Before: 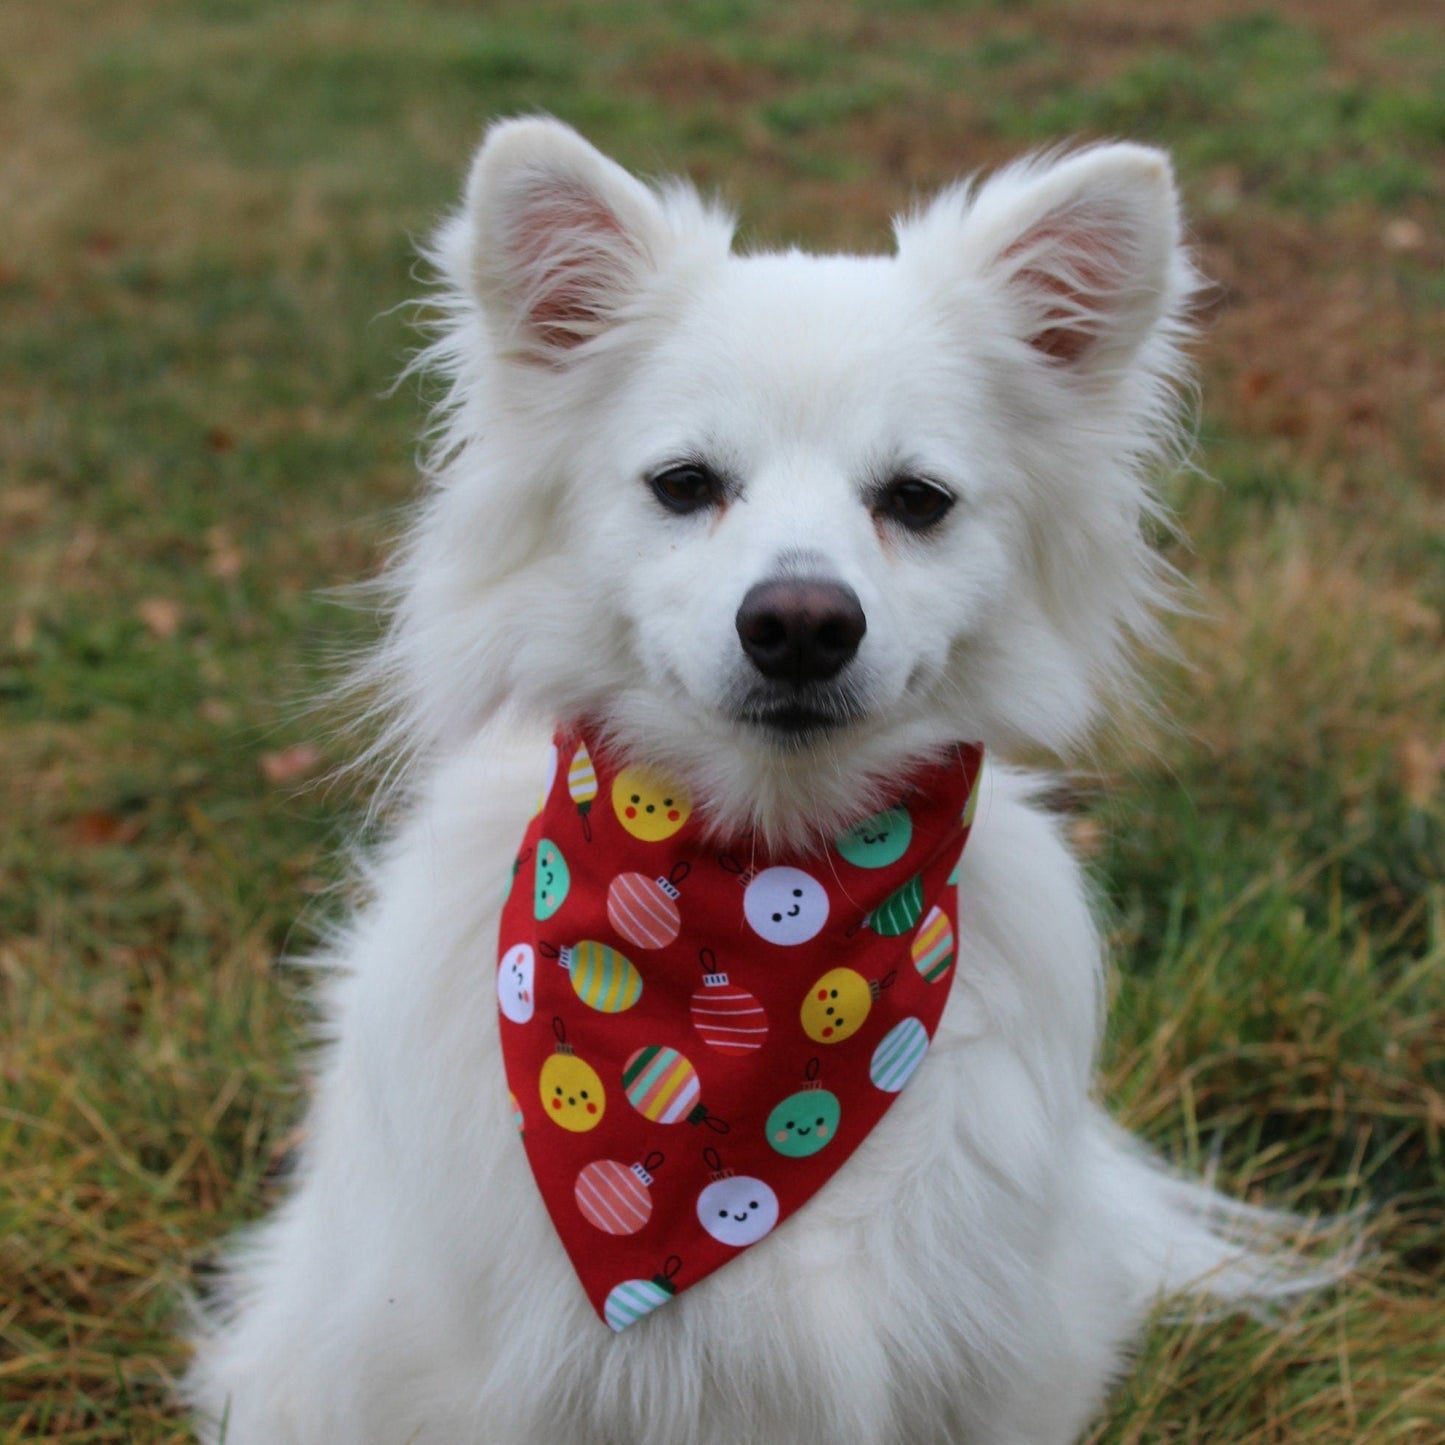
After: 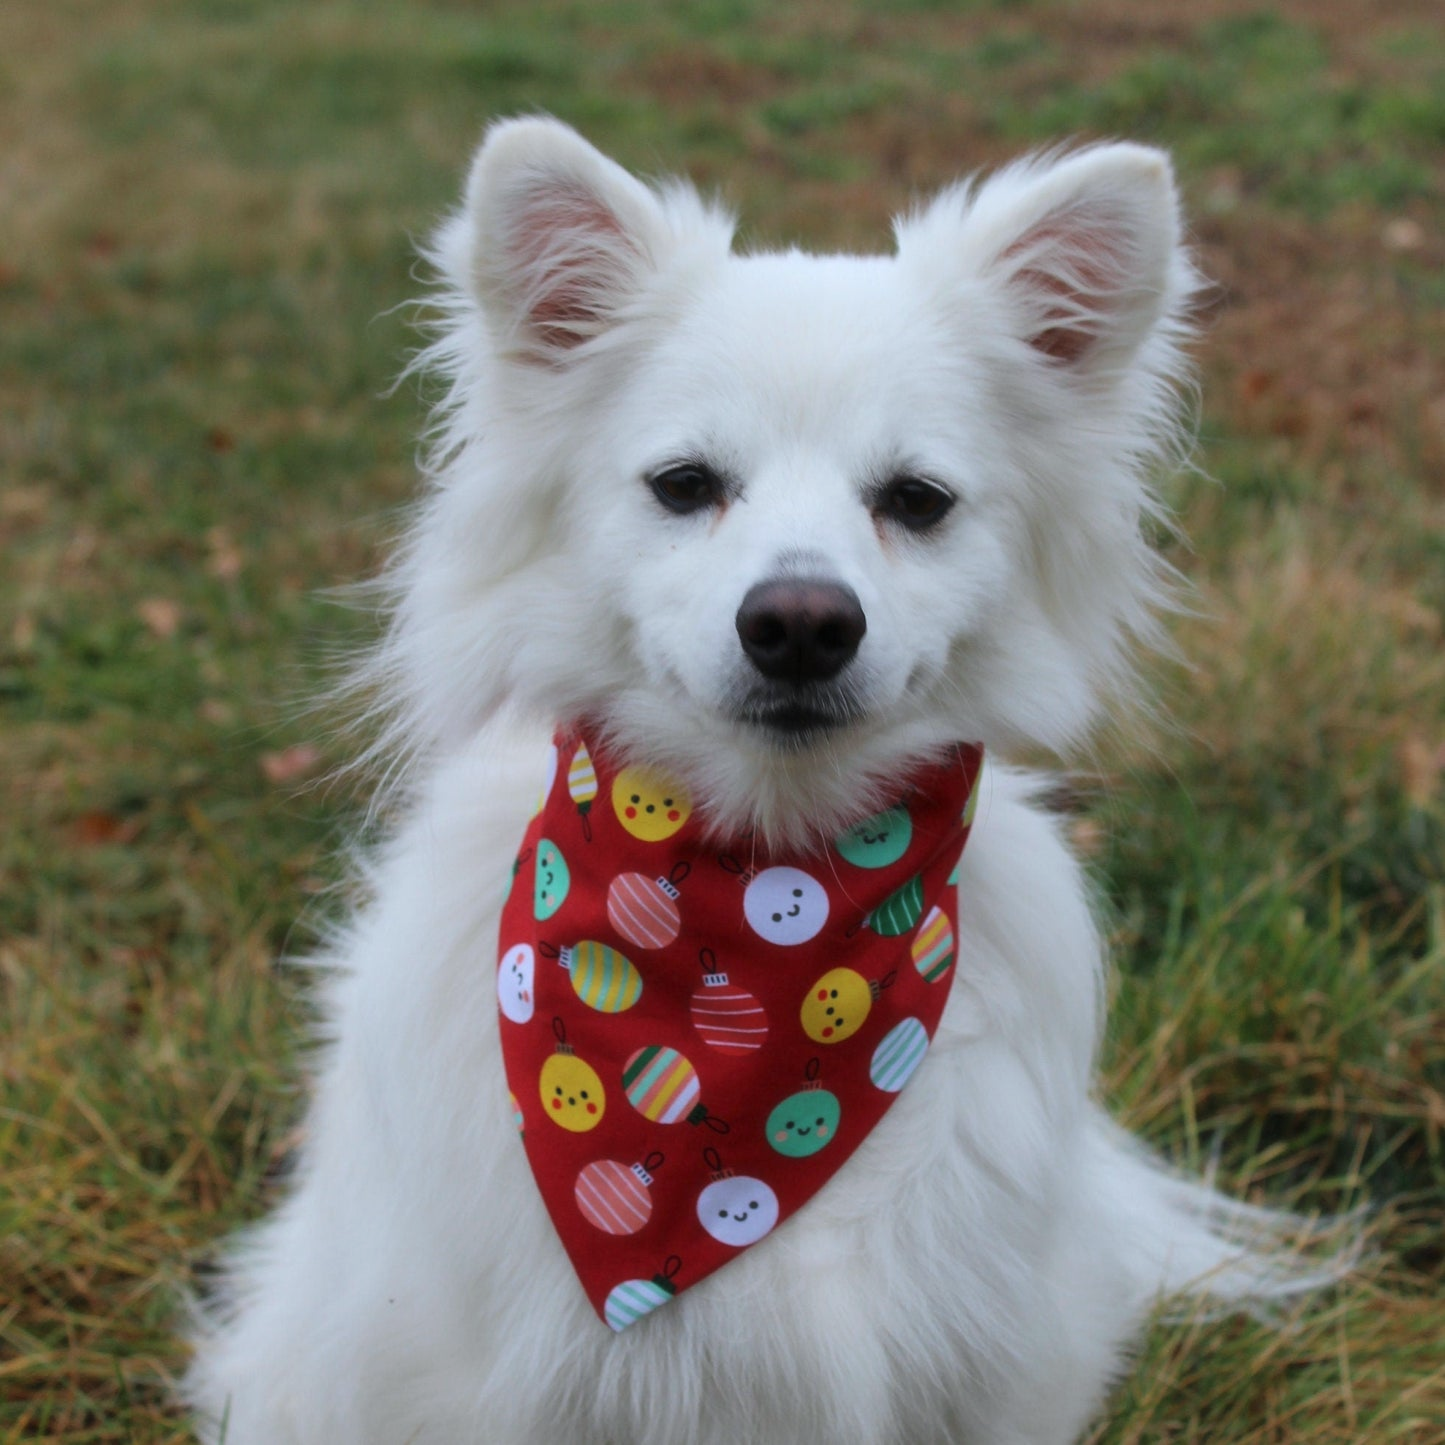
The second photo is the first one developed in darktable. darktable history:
white balance: red 0.982, blue 1.018
haze removal: strength -0.1, adaptive false
